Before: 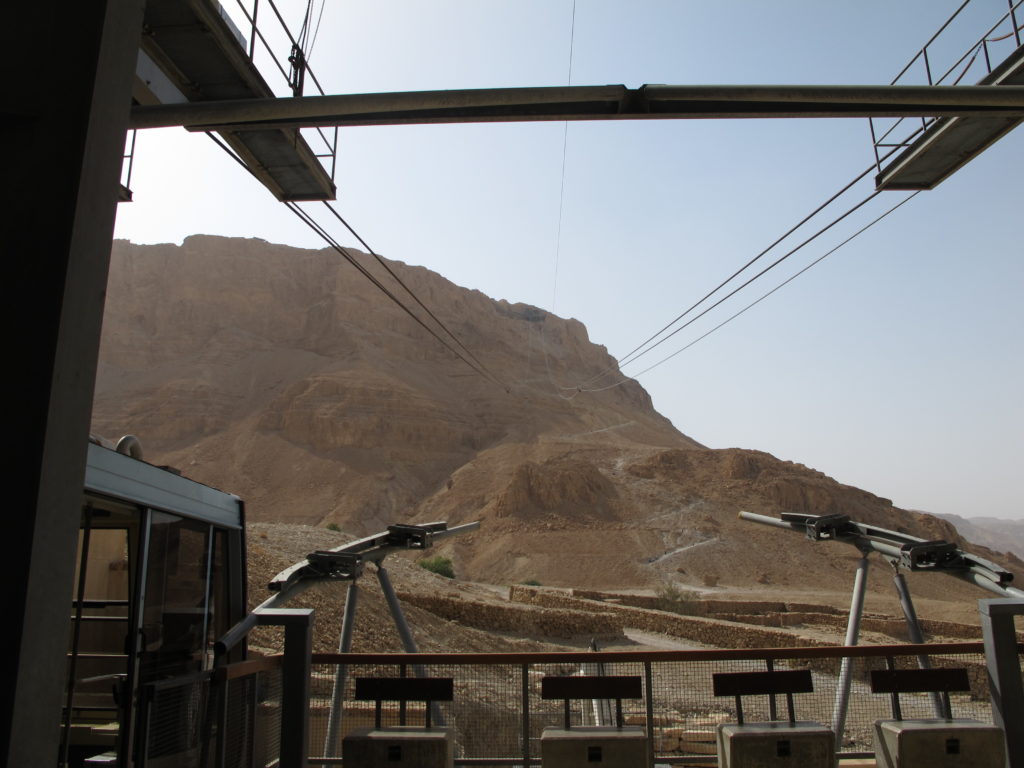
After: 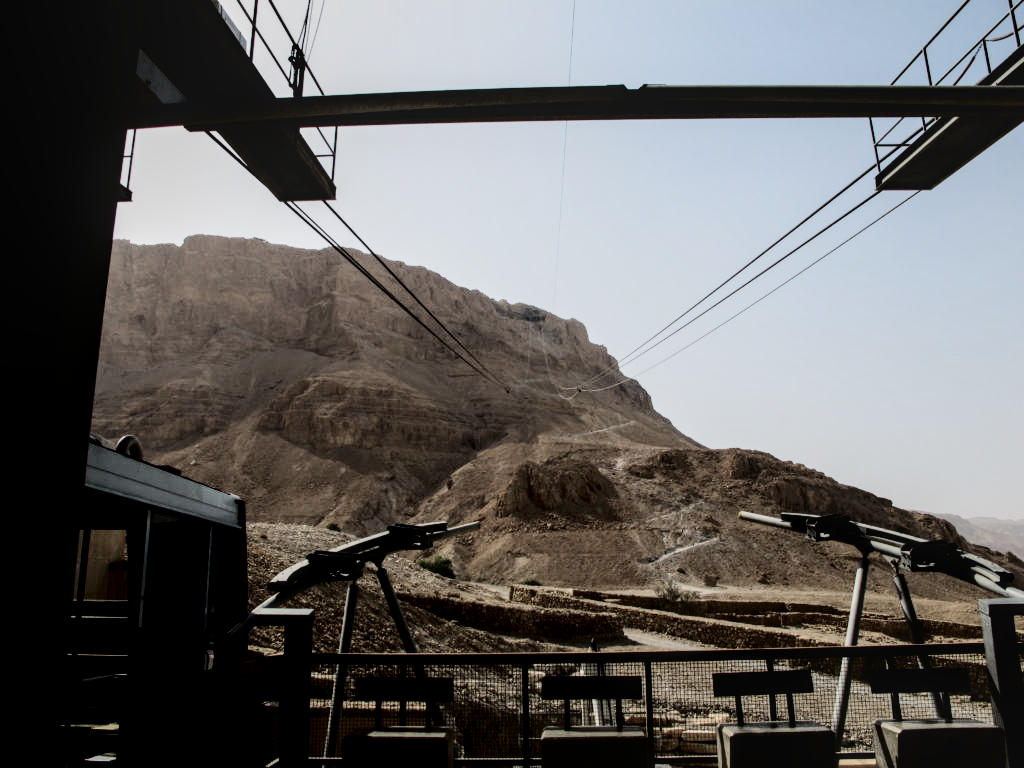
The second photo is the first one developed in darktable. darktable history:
filmic rgb: black relative exposure -5.13 EV, white relative exposure 3.95 EV, hardness 2.89, contrast 1.497, color science v5 (2021), contrast in shadows safe, contrast in highlights safe
tone curve: curves: ch0 [(0, 0) (0.003, 0) (0.011, 0.001) (0.025, 0.003) (0.044, 0.005) (0.069, 0.012) (0.1, 0.023) (0.136, 0.039) (0.177, 0.088) (0.224, 0.15) (0.277, 0.24) (0.335, 0.337) (0.399, 0.437) (0.468, 0.535) (0.543, 0.629) (0.623, 0.71) (0.709, 0.782) (0.801, 0.856) (0.898, 0.94) (1, 1)], color space Lab, independent channels, preserve colors none
tone equalizer: on, module defaults
local contrast: on, module defaults
